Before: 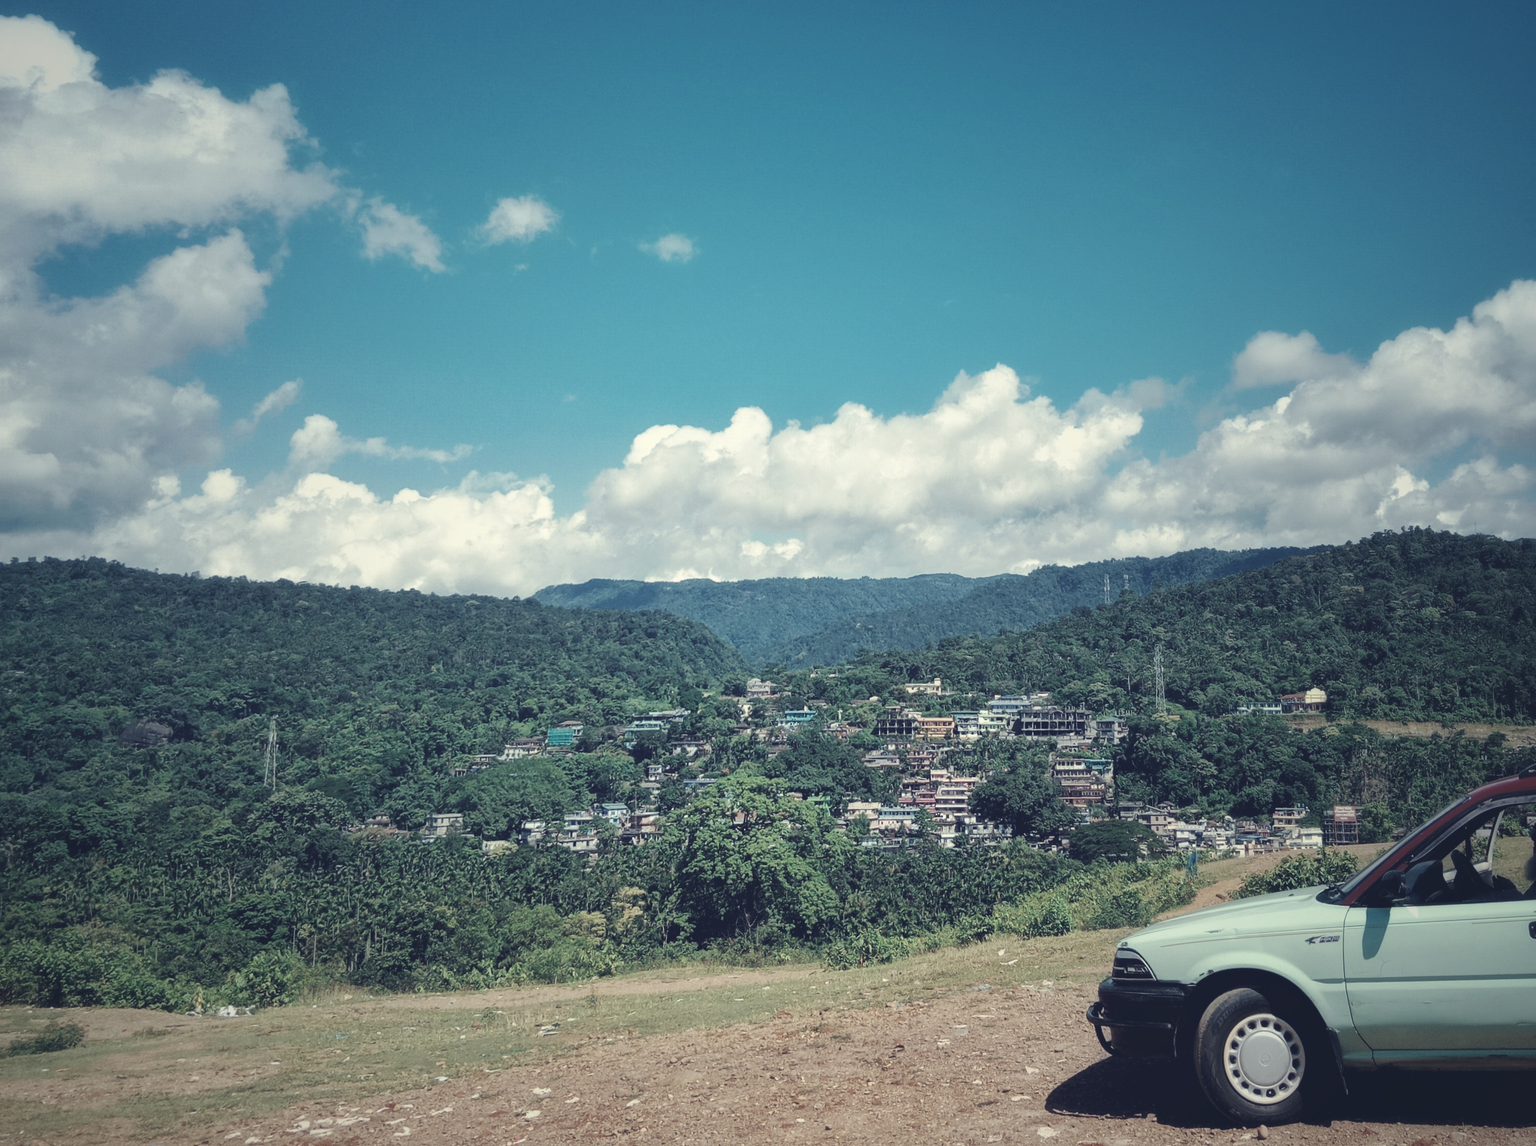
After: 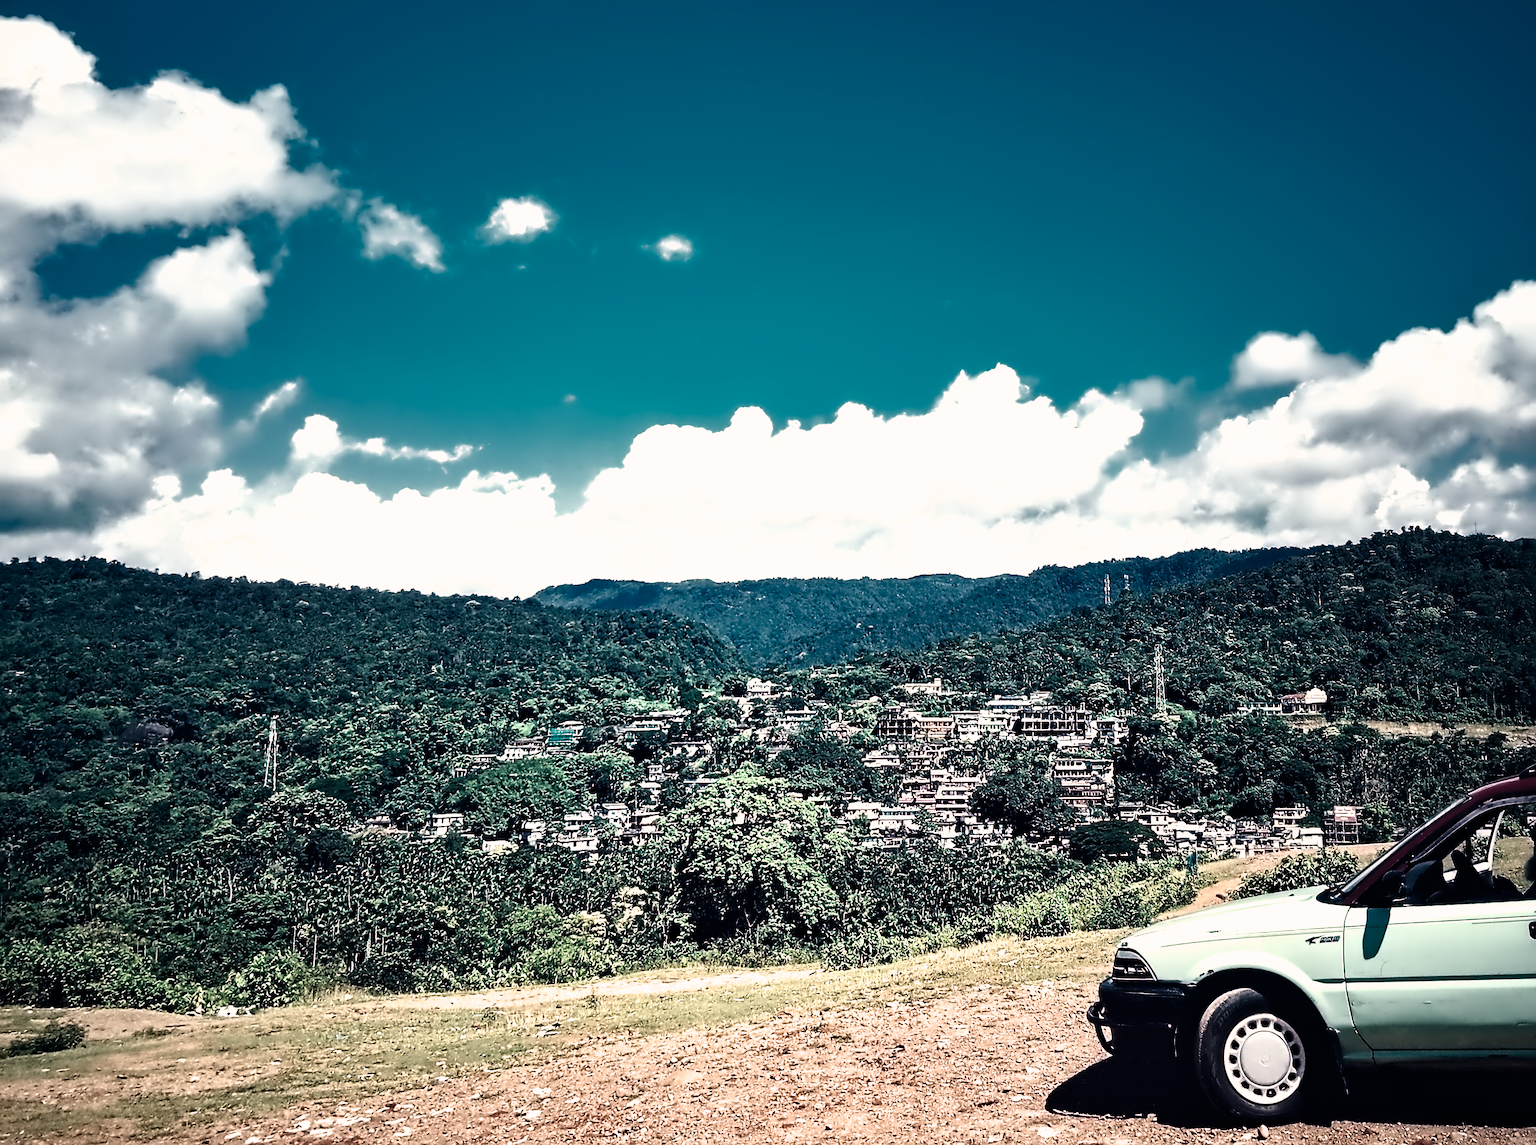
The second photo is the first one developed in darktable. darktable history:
color zones: curves: ch0 [(0, 0.497) (0.143, 0.5) (0.286, 0.5) (0.429, 0.483) (0.571, 0.116) (0.714, -0.006) (0.857, 0.28) (1, 0.497)]
contrast brightness saturation: contrast 0.04, saturation 0.07
sharpen: on, module defaults
filmic rgb: white relative exposure 2.34 EV, hardness 6.59
contrast equalizer: octaves 7, y [[0.5, 0.542, 0.583, 0.625, 0.667, 0.708], [0.5 ×6], [0.5 ×6], [0, 0.033, 0.067, 0.1, 0.133, 0.167], [0, 0.05, 0.1, 0.15, 0.2, 0.25]]
color balance rgb: shadows lift › luminance -20%, power › hue 72.24°, highlights gain › luminance 15%, global offset › hue 171.6°, perceptual saturation grading › global saturation 14.09%, perceptual saturation grading › highlights -25%, perceptual saturation grading › shadows 25%, global vibrance 25%, contrast 10%
color correction: highlights a* 7.34, highlights b* 4.37
tone equalizer: -8 EV -0.417 EV, -7 EV -0.389 EV, -6 EV -0.333 EV, -5 EV -0.222 EV, -3 EV 0.222 EV, -2 EV 0.333 EV, -1 EV 0.389 EV, +0 EV 0.417 EV, edges refinement/feathering 500, mask exposure compensation -1.57 EV, preserve details no
